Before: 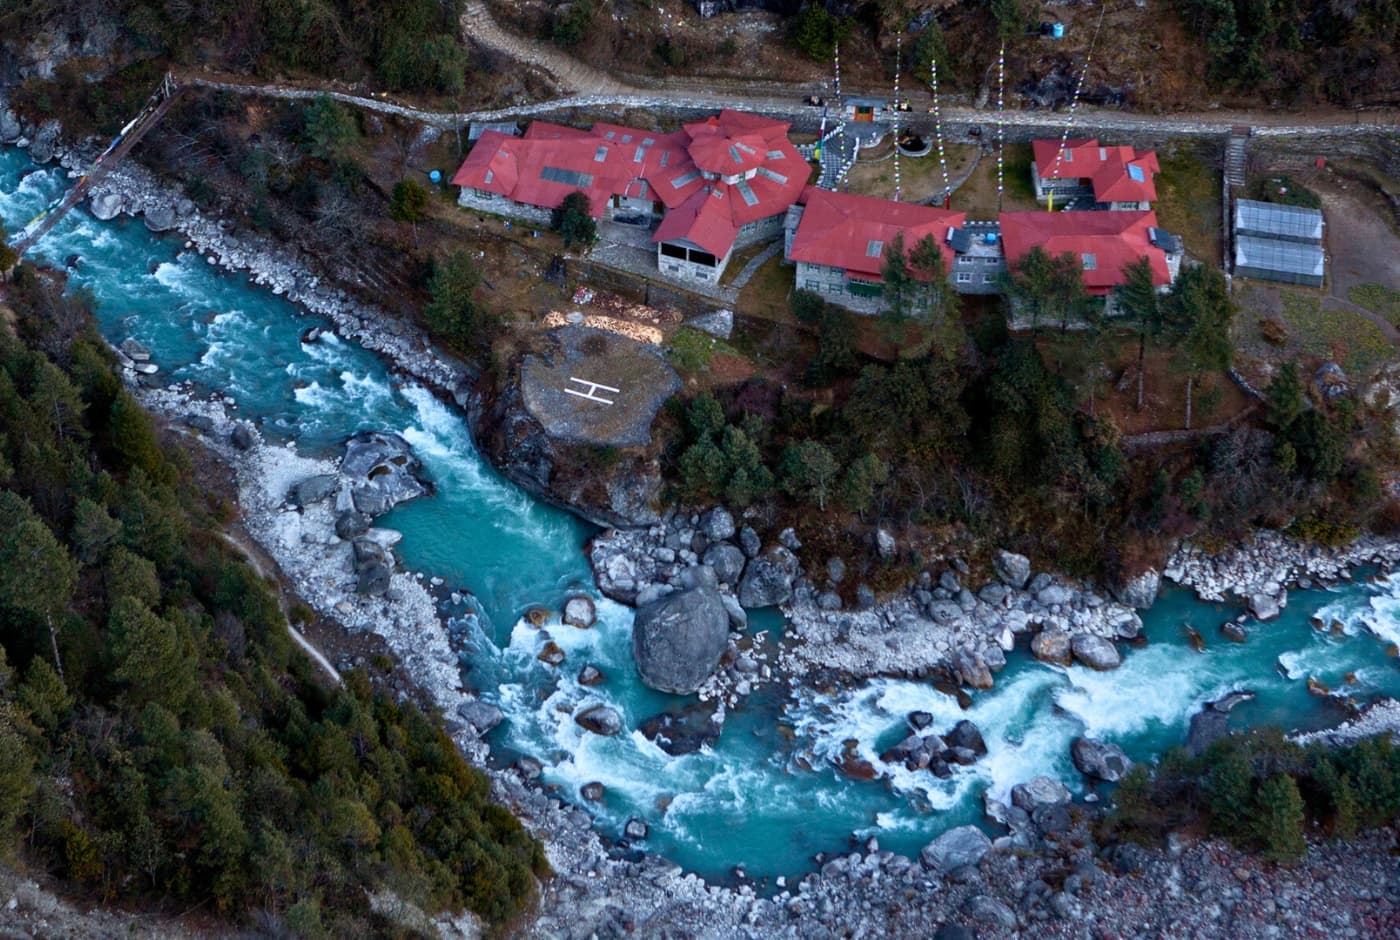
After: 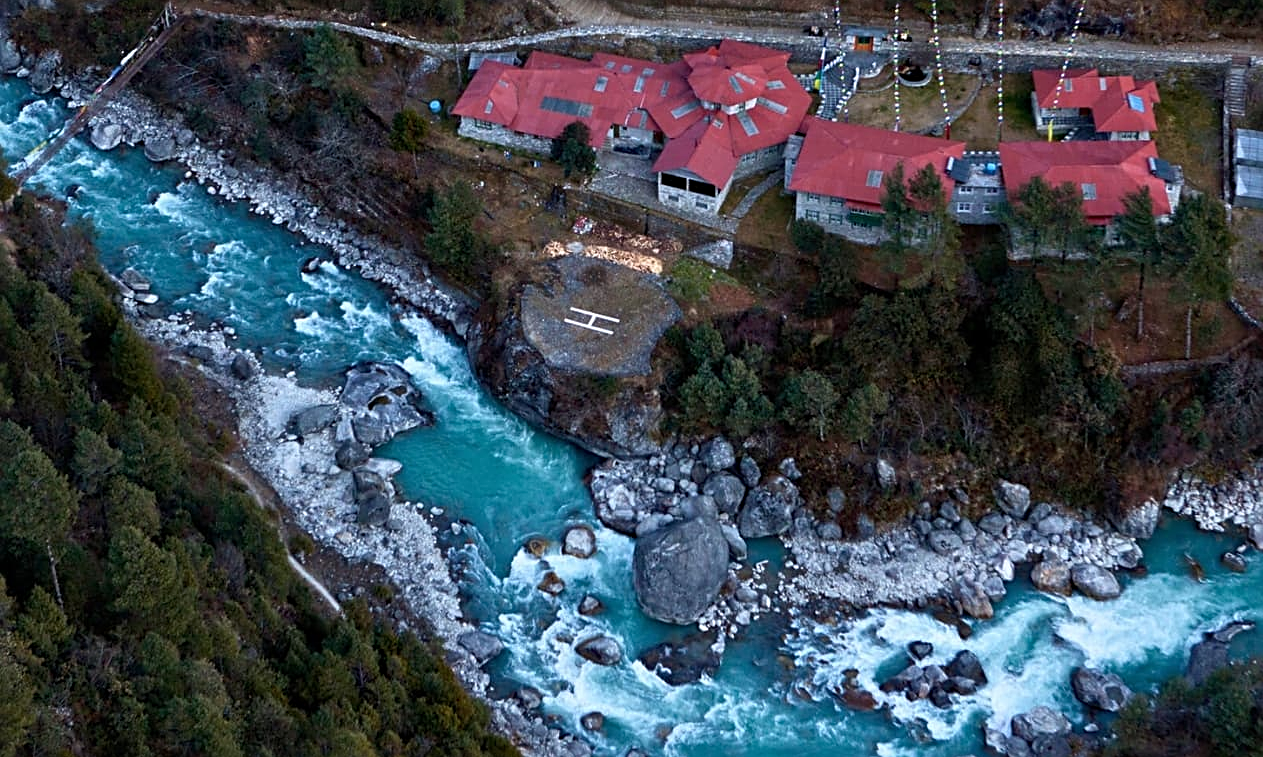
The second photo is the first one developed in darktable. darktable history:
crop: top 7.49%, right 9.717%, bottom 11.943%
sharpen: radius 2.767
